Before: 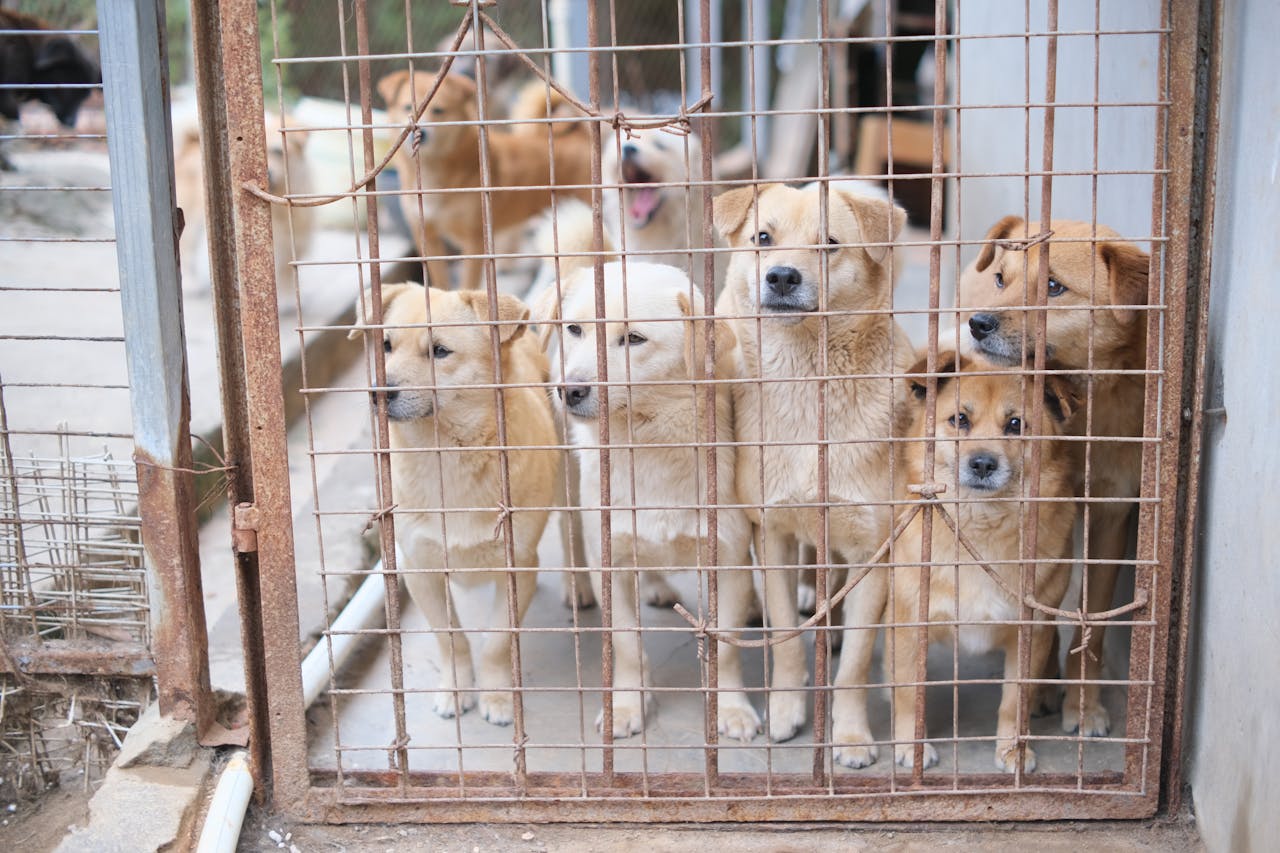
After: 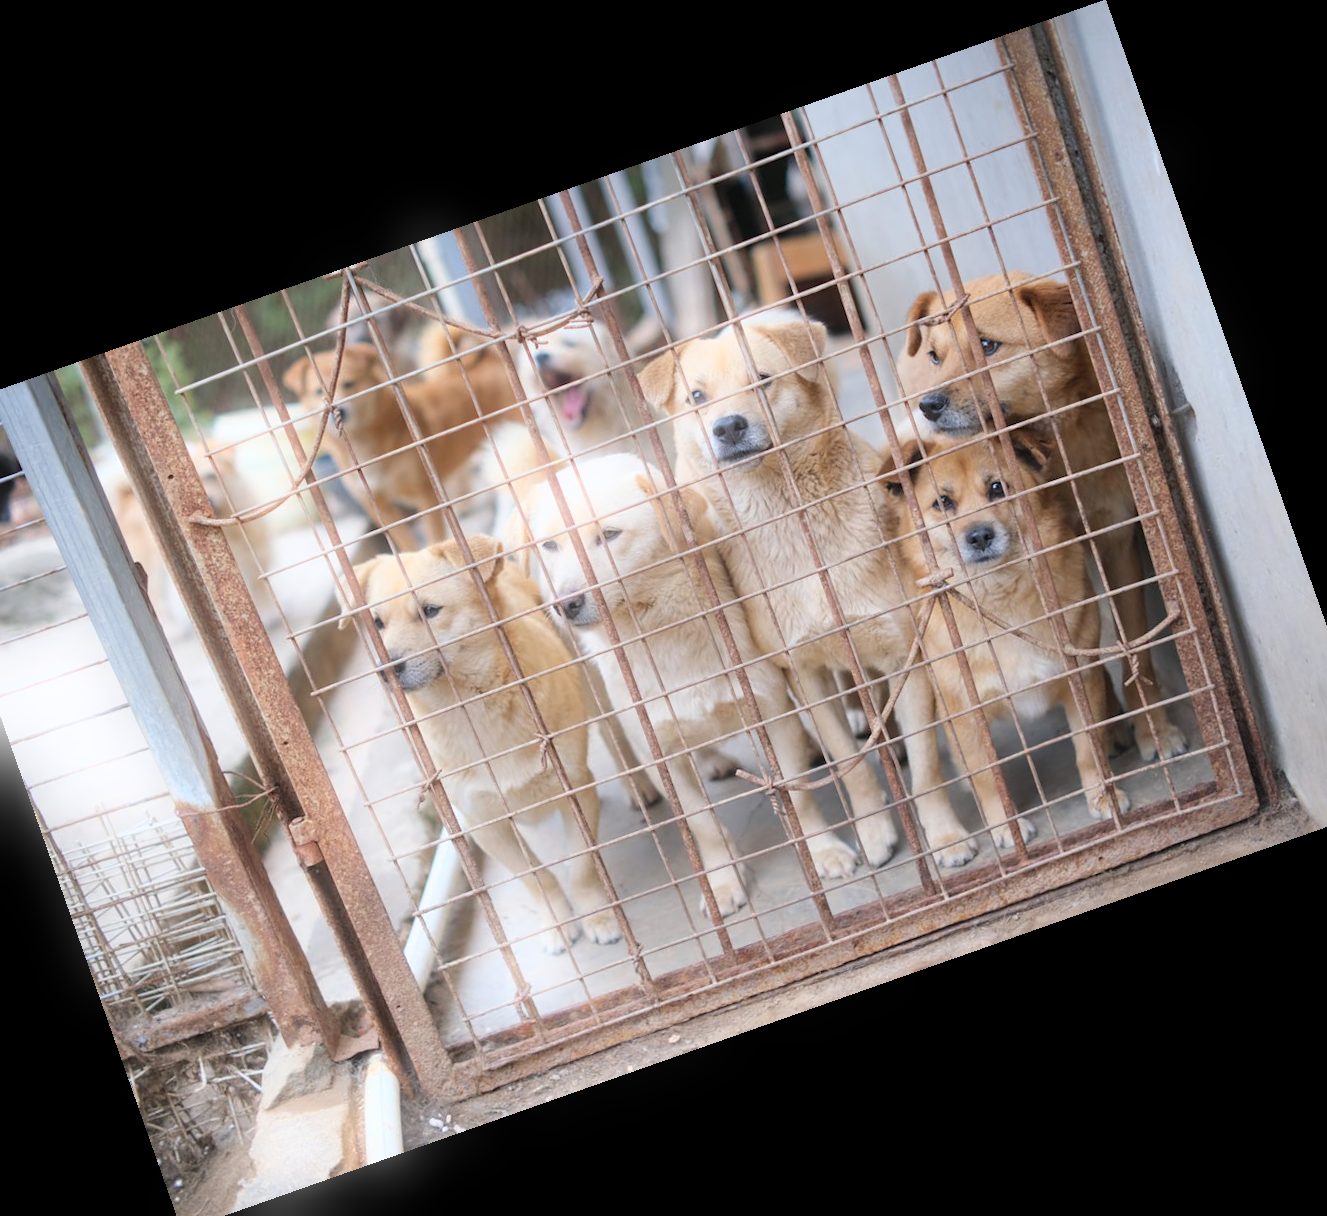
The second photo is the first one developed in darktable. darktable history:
bloom: size 5%, threshold 95%, strength 15%
crop and rotate: angle 19.43°, left 6.812%, right 4.125%, bottom 1.087%
